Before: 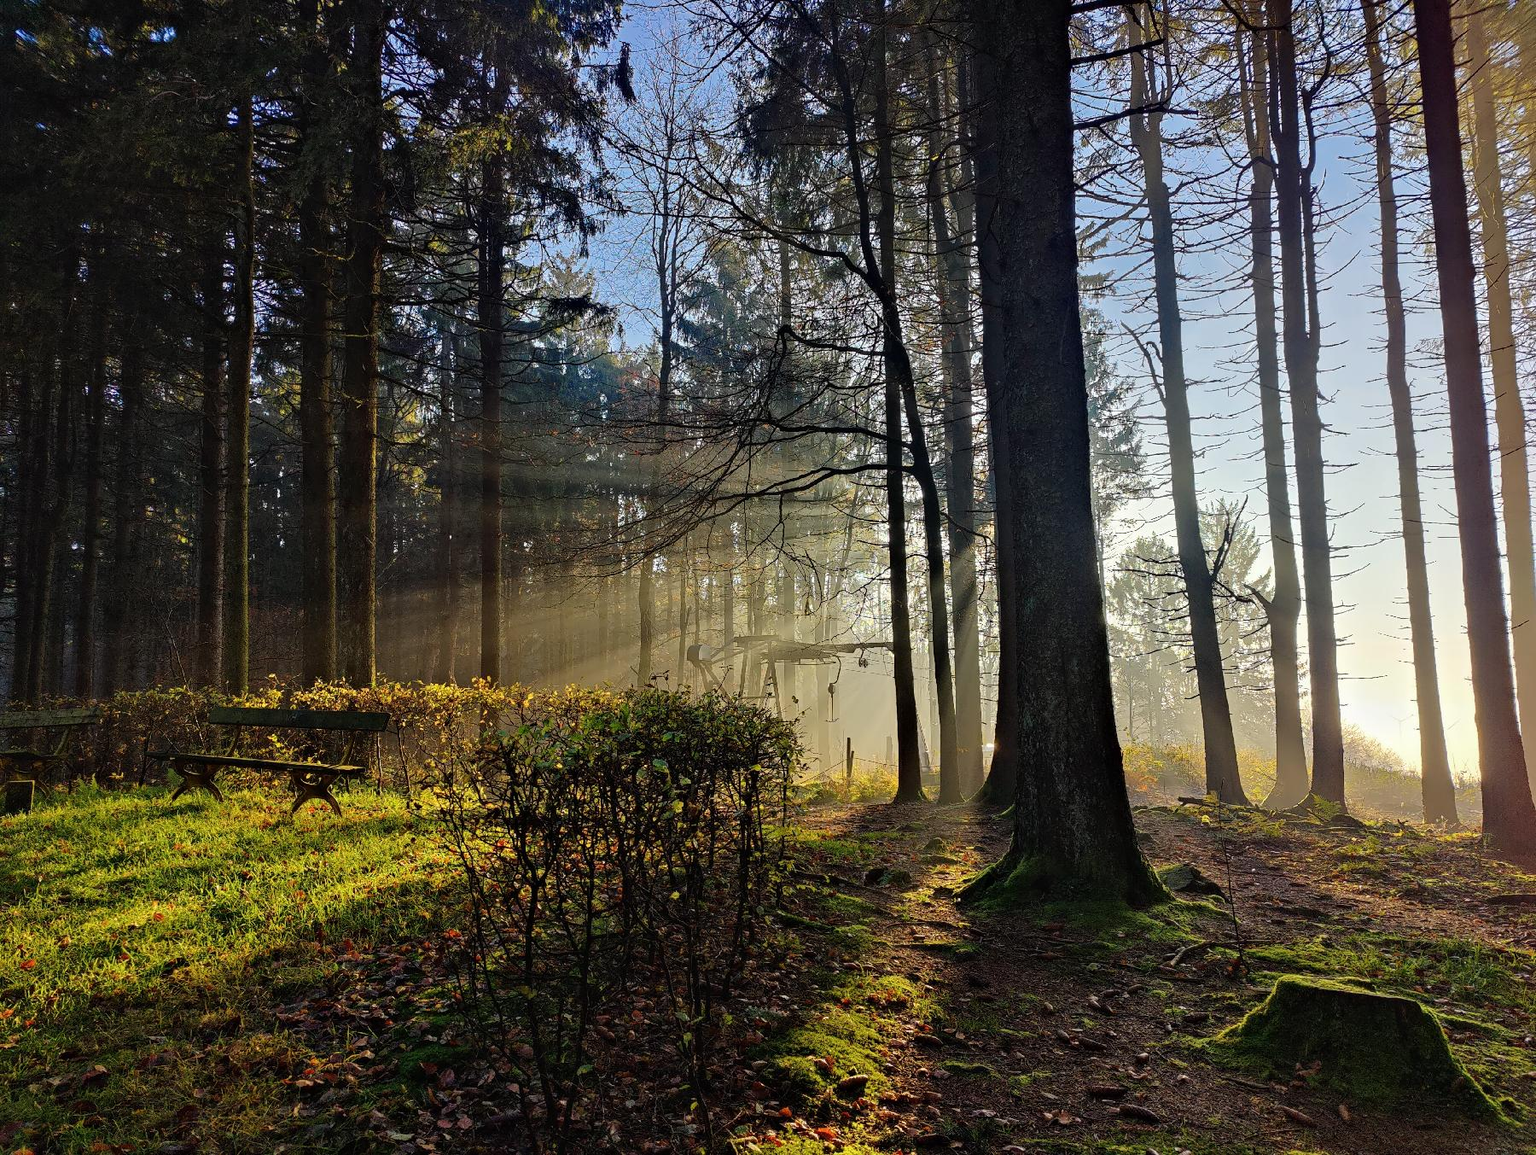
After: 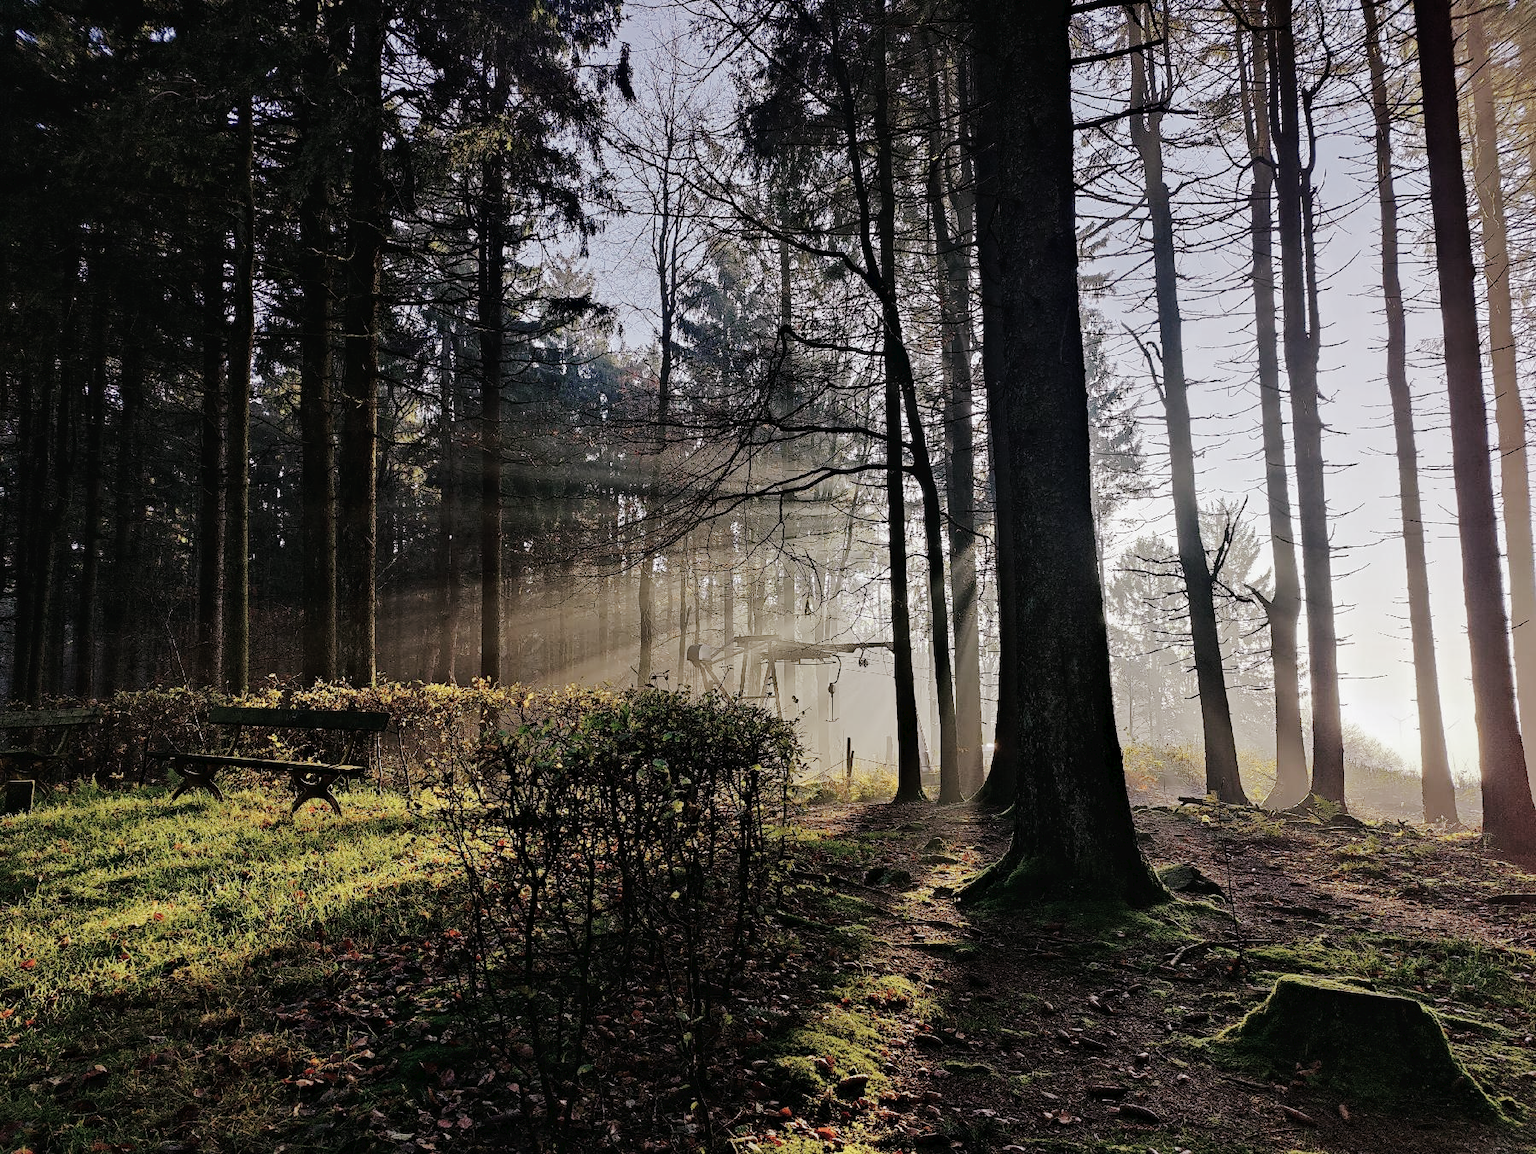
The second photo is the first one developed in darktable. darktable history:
tone curve: curves: ch0 [(0, 0) (0.003, 0.019) (0.011, 0.02) (0.025, 0.019) (0.044, 0.027) (0.069, 0.038) (0.1, 0.056) (0.136, 0.089) (0.177, 0.137) (0.224, 0.187) (0.277, 0.259) (0.335, 0.343) (0.399, 0.437) (0.468, 0.532) (0.543, 0.613) (0.623, 0.685) (0.709, 0.752) (0.801, 0.822) (0.898, 0.9) (1, 1)], preserve colors none
color look up table: target L [91.08, 91.88, 89.4, 82.05, 66.04, 66.33, 65.61, 58.8, 41.2, 35.64, 33.07, 2.278, 200.32, 81.92, 83.44, 76.4, 70.62, 62.81, 55.56, 55.38, 46.23, 46.81, 40.01, 32.8, 31.9, 23.36, 8.859, 86.9, 75.12, 75.08, 67.64, 49.33, 53.16, 59.37, 58.11, 59.43, 39.08, 36.59, 30.73, 31.7, 9.045, 1.137, 96.17, 90.61, 80.49, 65.94, 71.81, 44.95, 34.36], target a [-7.549, -14.63, -9.018, -31.92, -49.32, -19.39, -16.88, -4.209, -27.71, -8.044, -20.08, -6.413, 0, 3.849, 5.723, 5.213, 20.53, 3.63, 24.49, 5.159, 58.45, 45.68, 23.02, 35.43, 11.77, 24.31, 19.12, 5.585, 22.61, 24.93, 9.435, 63.11, 60.98, 26.12, 12.04, 12.14, 36.72, 17.89, 31.95, 2.856, 23.29, 8.387, -3.864, -15.41, -2.455, -18.78, -4.724, -7.893, -1.853], target b [28.43, 74.26, 9.41, 10.91, 43.24, 48.22, 24.43, 0.981, 23.7, 18.84, 10.88, 3.557, 0, 15.3, -0.933, 47.33, 6.252, 10.08, 25.07, 32.7, 18.65, 32.04, 3.384, 25.8, 15.78, 16.03, 10.52, -7.435, -11.69, -17.68, -23.15, -27.02, -41.05, -16.36, -16.64, -29.35, -34.61, -17.91, -3.746, -15.74, -33.88, -18.54, -2.434, -4.347, -6.806, -3.443, -17.99, -8.513, -1.951], num patches 49
